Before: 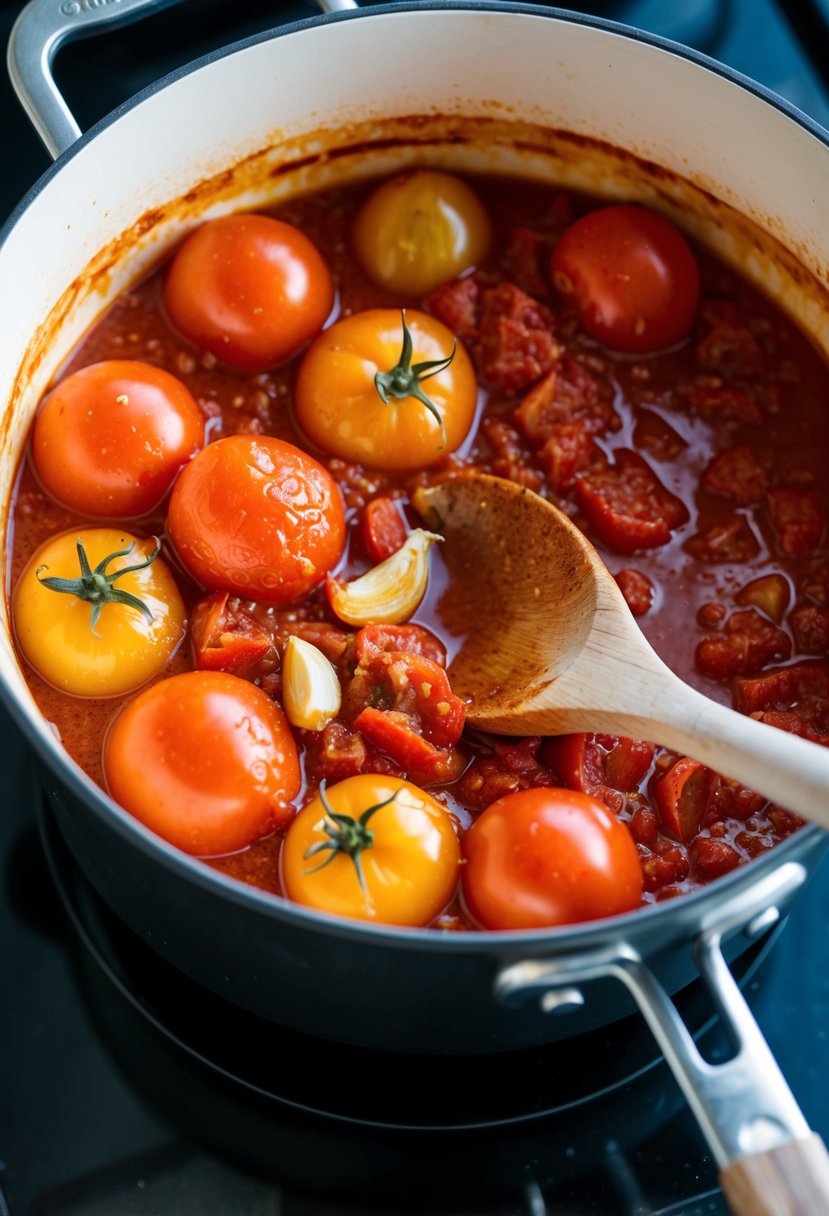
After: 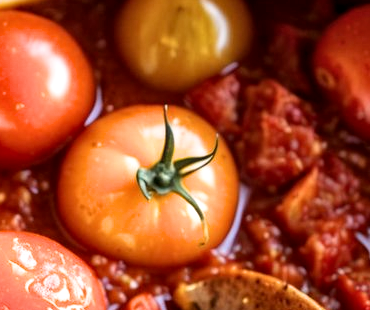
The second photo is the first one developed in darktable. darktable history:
filmic rgb: black relative exposure -12.82 EV, white relative exposure 2.8 EV, target black luminance 0%, hardness 8.62, latitude 71.21%, contrast 1.134, shadows ↔ highlights balance -0.41%
local contrast: detail 130%
crop: left 28.777%, top 16.815%, right 26.588%, bottom 57.67%
exposure: black level correction 0.001, exposure 0.499 EV, compensate exposure bias true, compensate highlight preservation false
